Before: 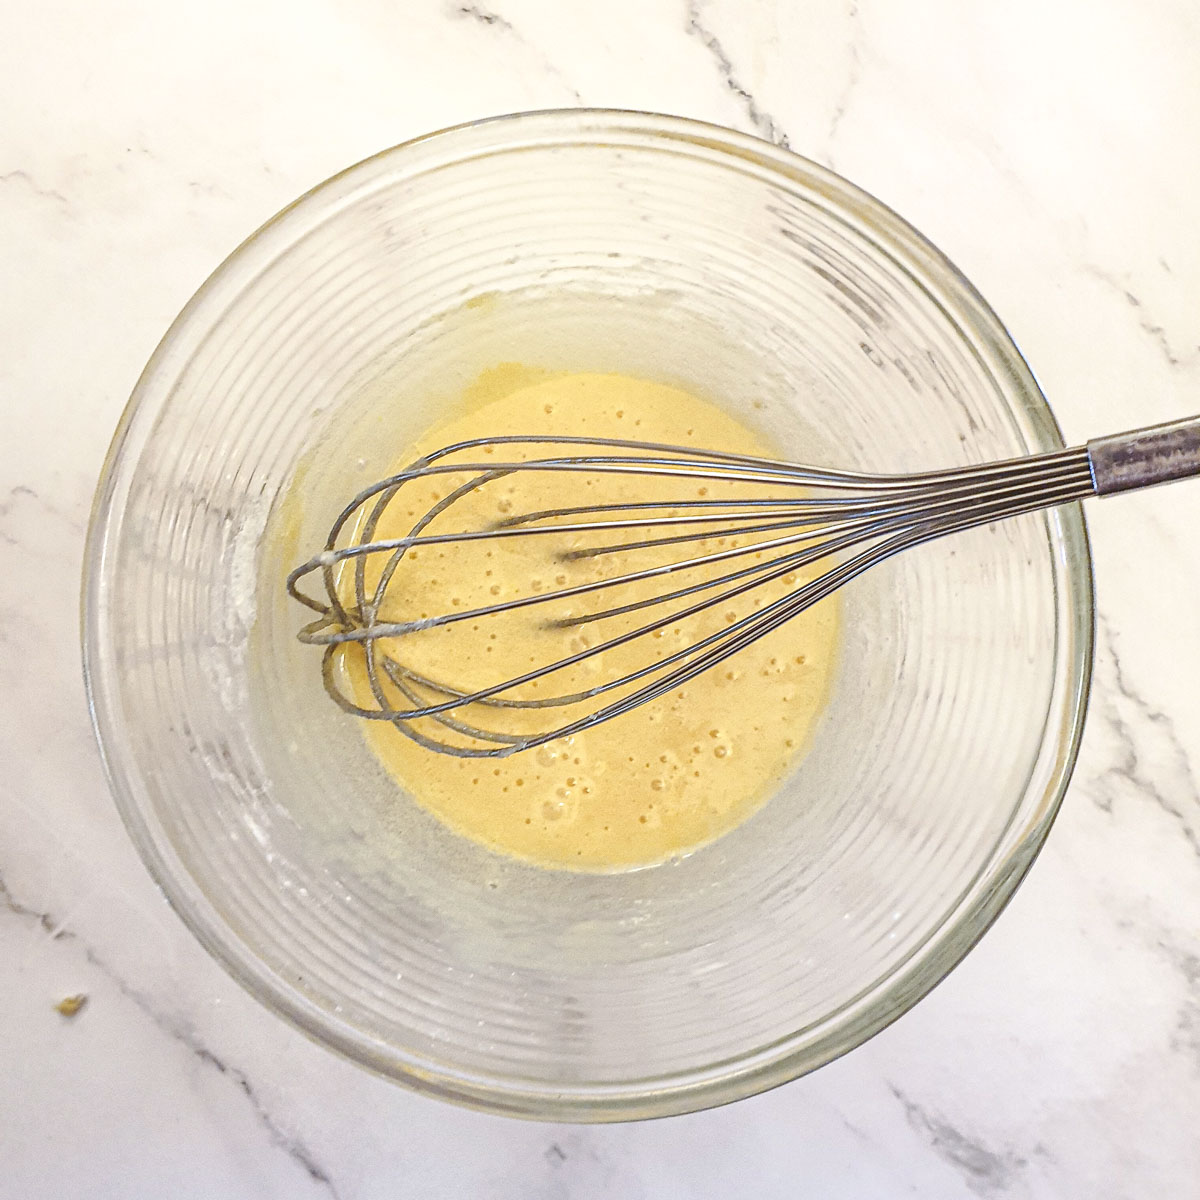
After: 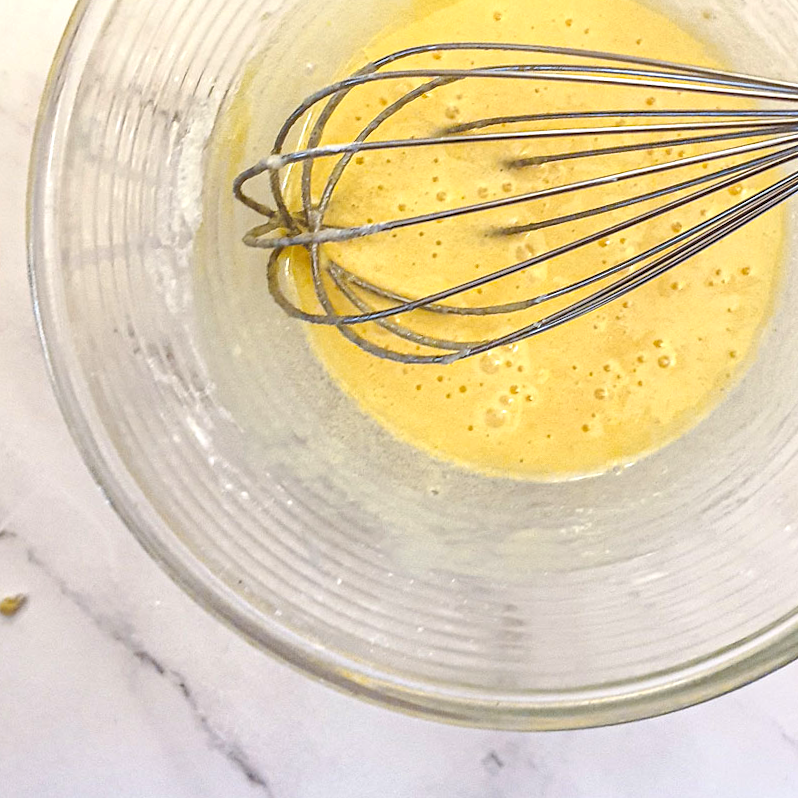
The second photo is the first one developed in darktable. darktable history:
color balance rgb: perceptual saturation grading › global saturation 19.934%, perceptual brilliance grading › highlights 5.532%, perceptual brilliance grading › shadows -9.248%
crop and rotate: angle -0.899°, left 3.799%, top 32.406%, right 28.648%
